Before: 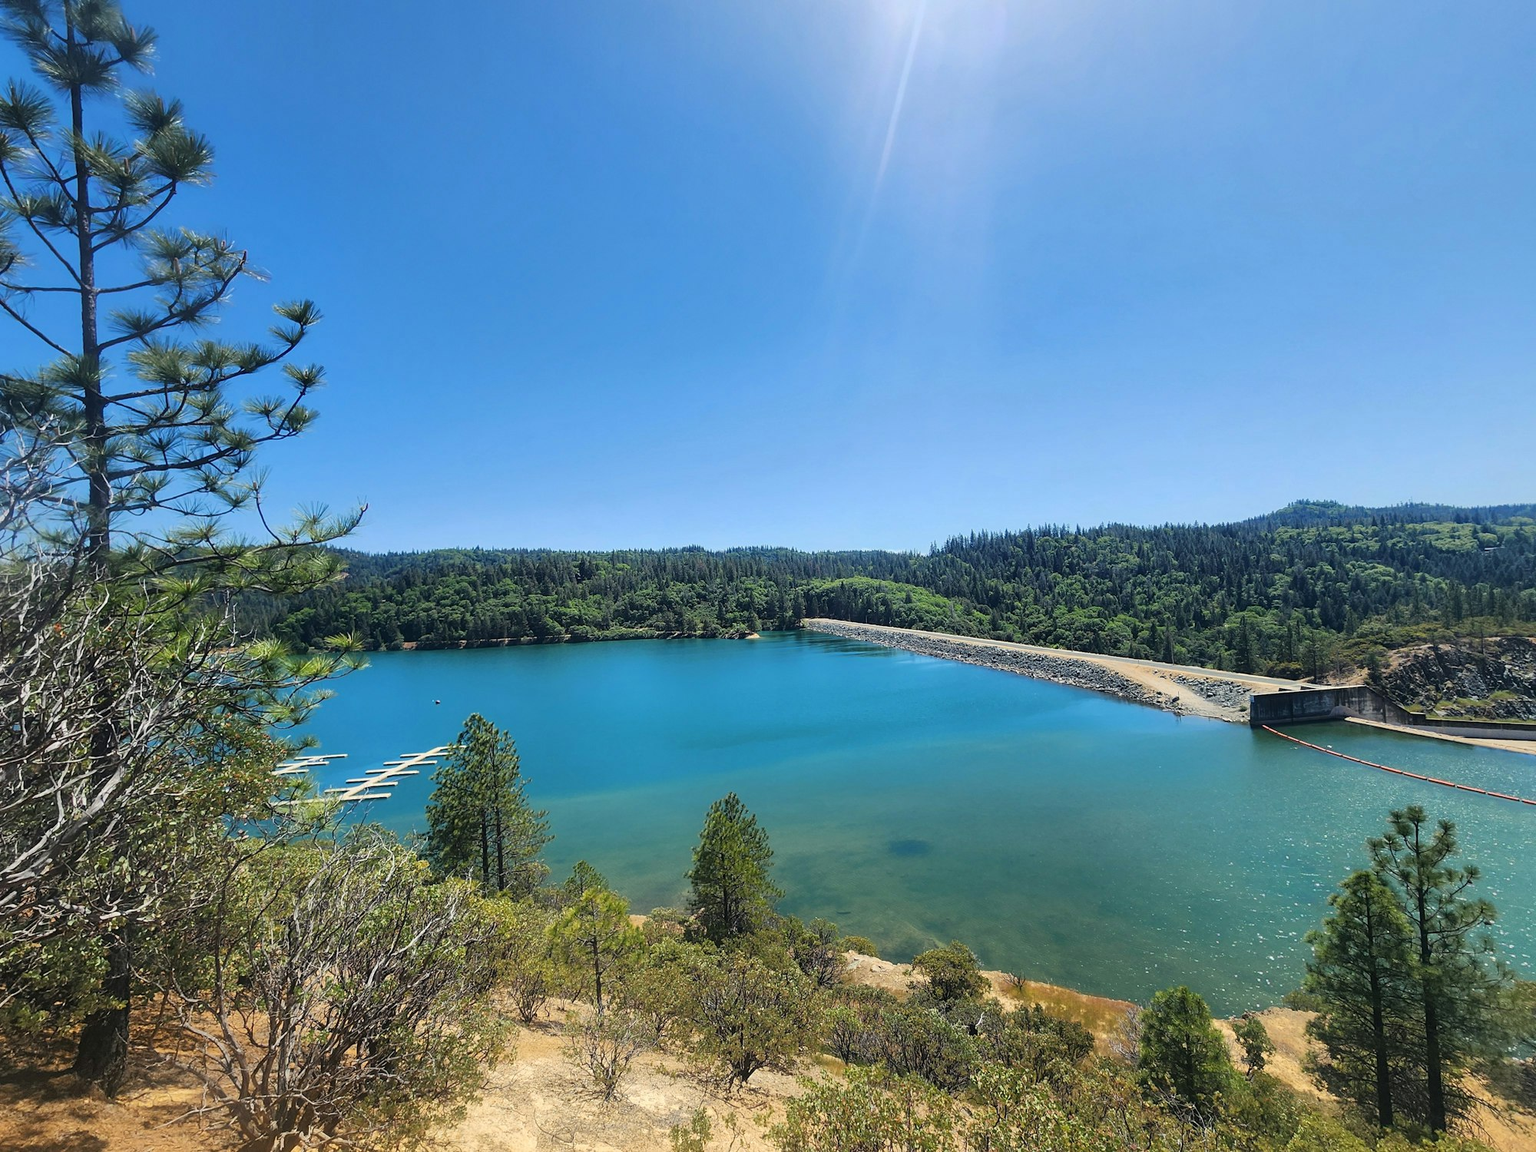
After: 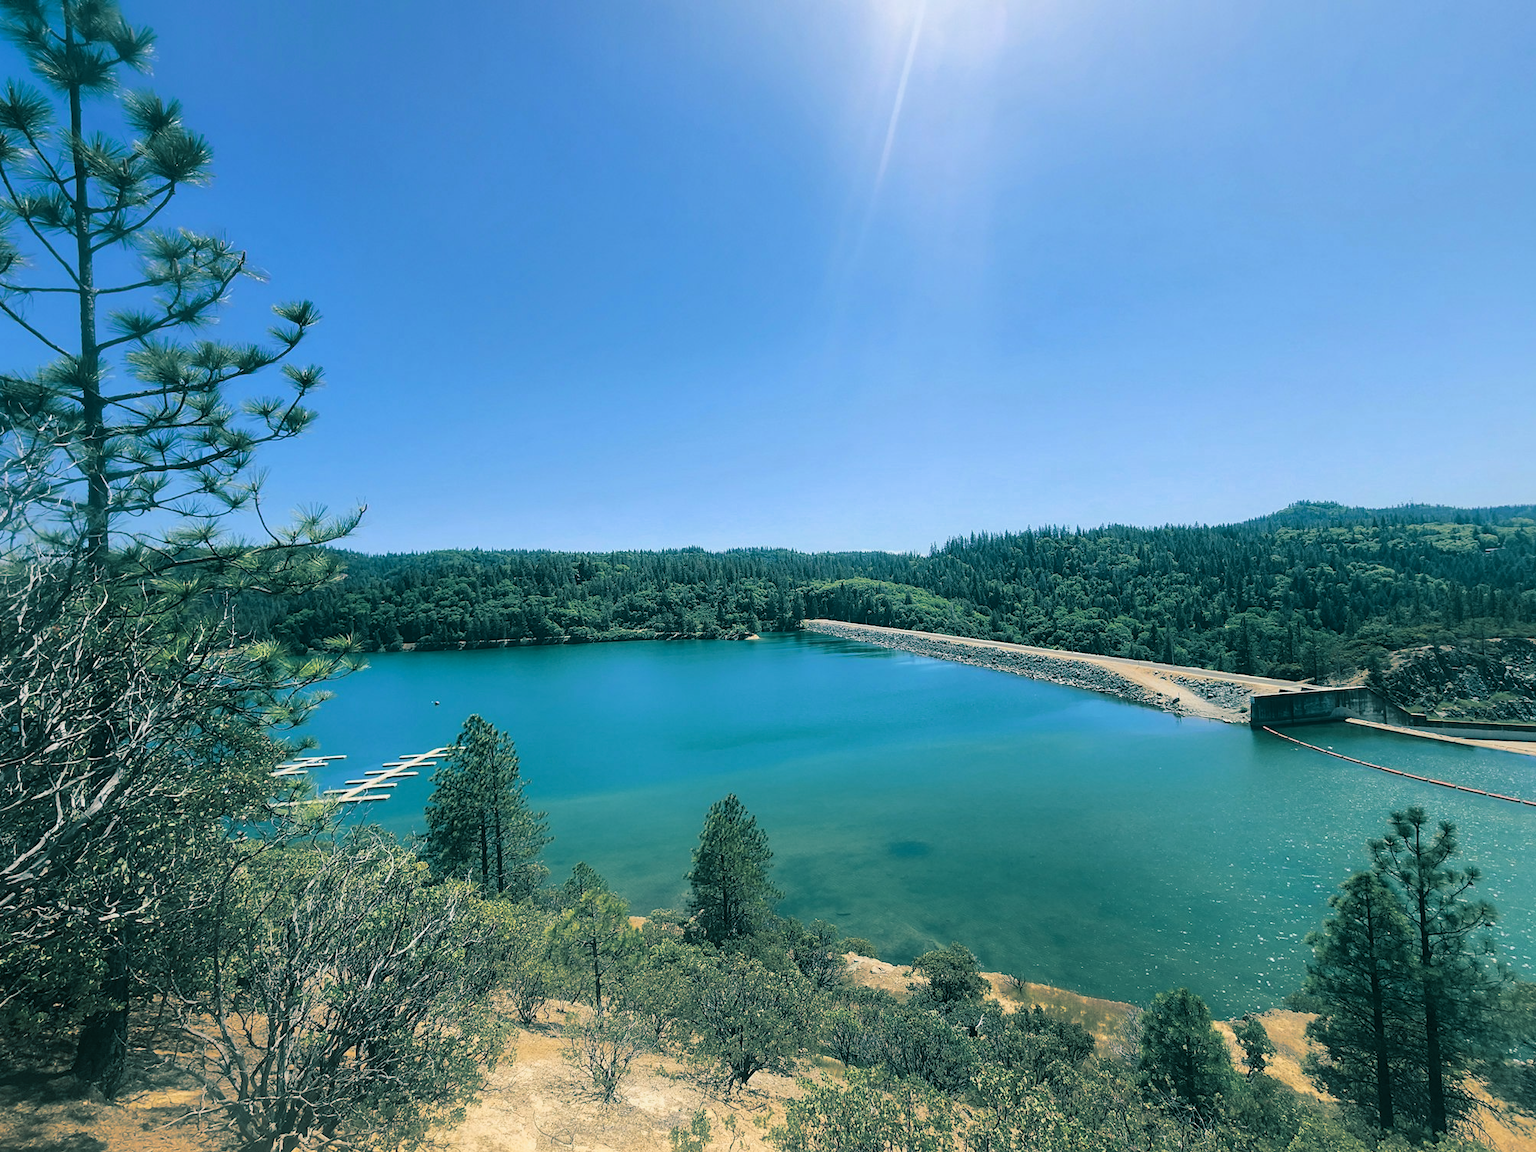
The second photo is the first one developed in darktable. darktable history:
shadows and highlights: shadows -70, highlights 35, soften with gaussian
crop and rotate: left 0.126%
split-toning: shadows › hue 183.6°, shadows › saturation 0.52, highlights › hue 0°, highlights › saturation 0
